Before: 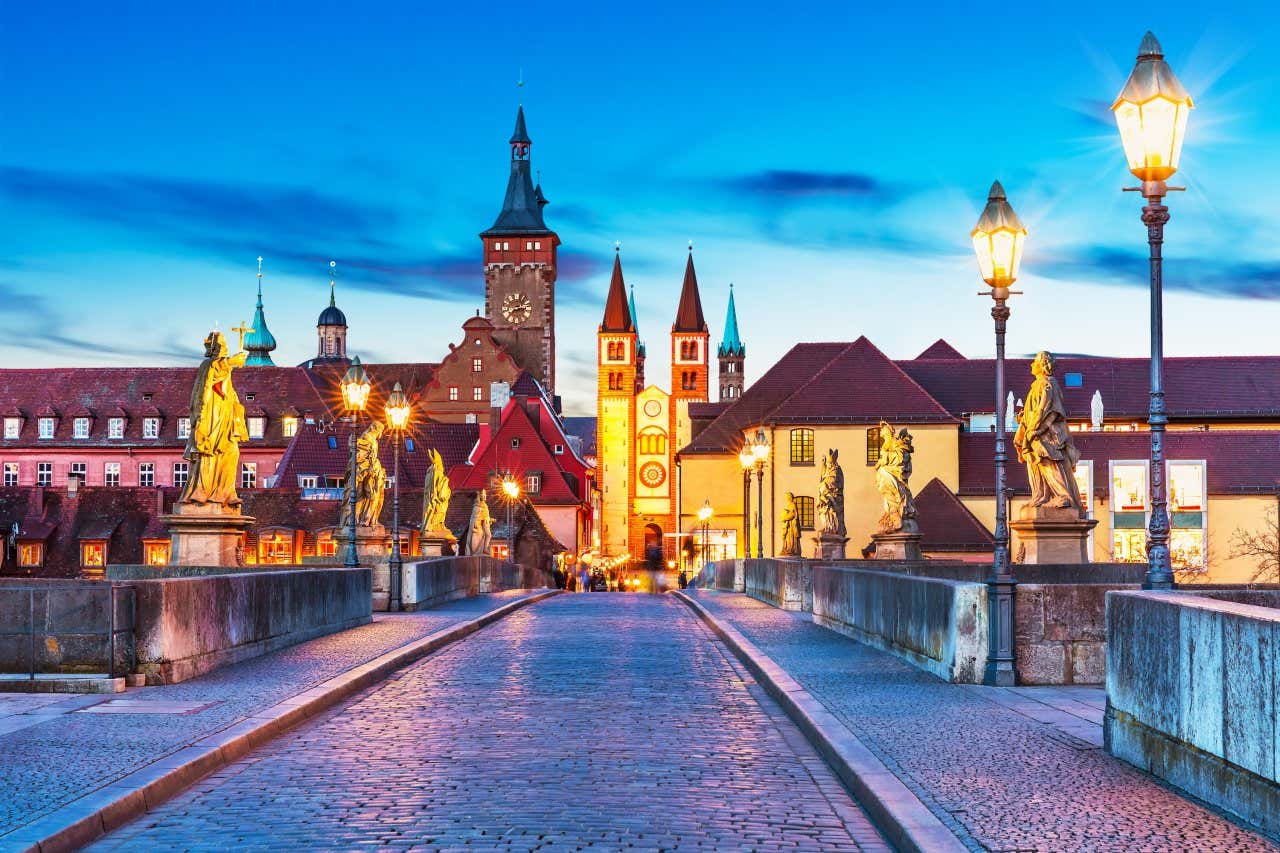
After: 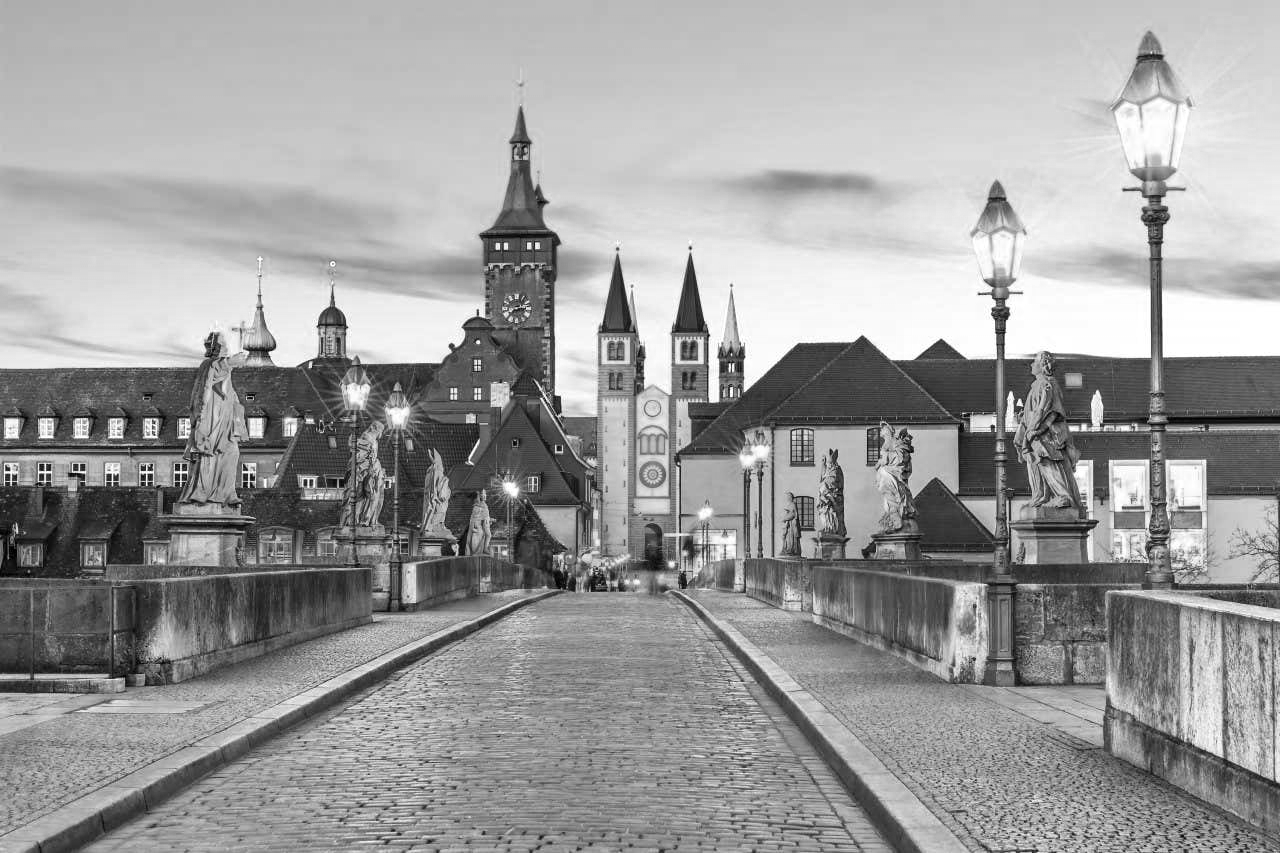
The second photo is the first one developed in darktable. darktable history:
color calibration: output gray [0.253, 0.26, 0.487, 0], illuminant as shot in camera, x 0.379, y 0.398, temperature 4144.28 K
